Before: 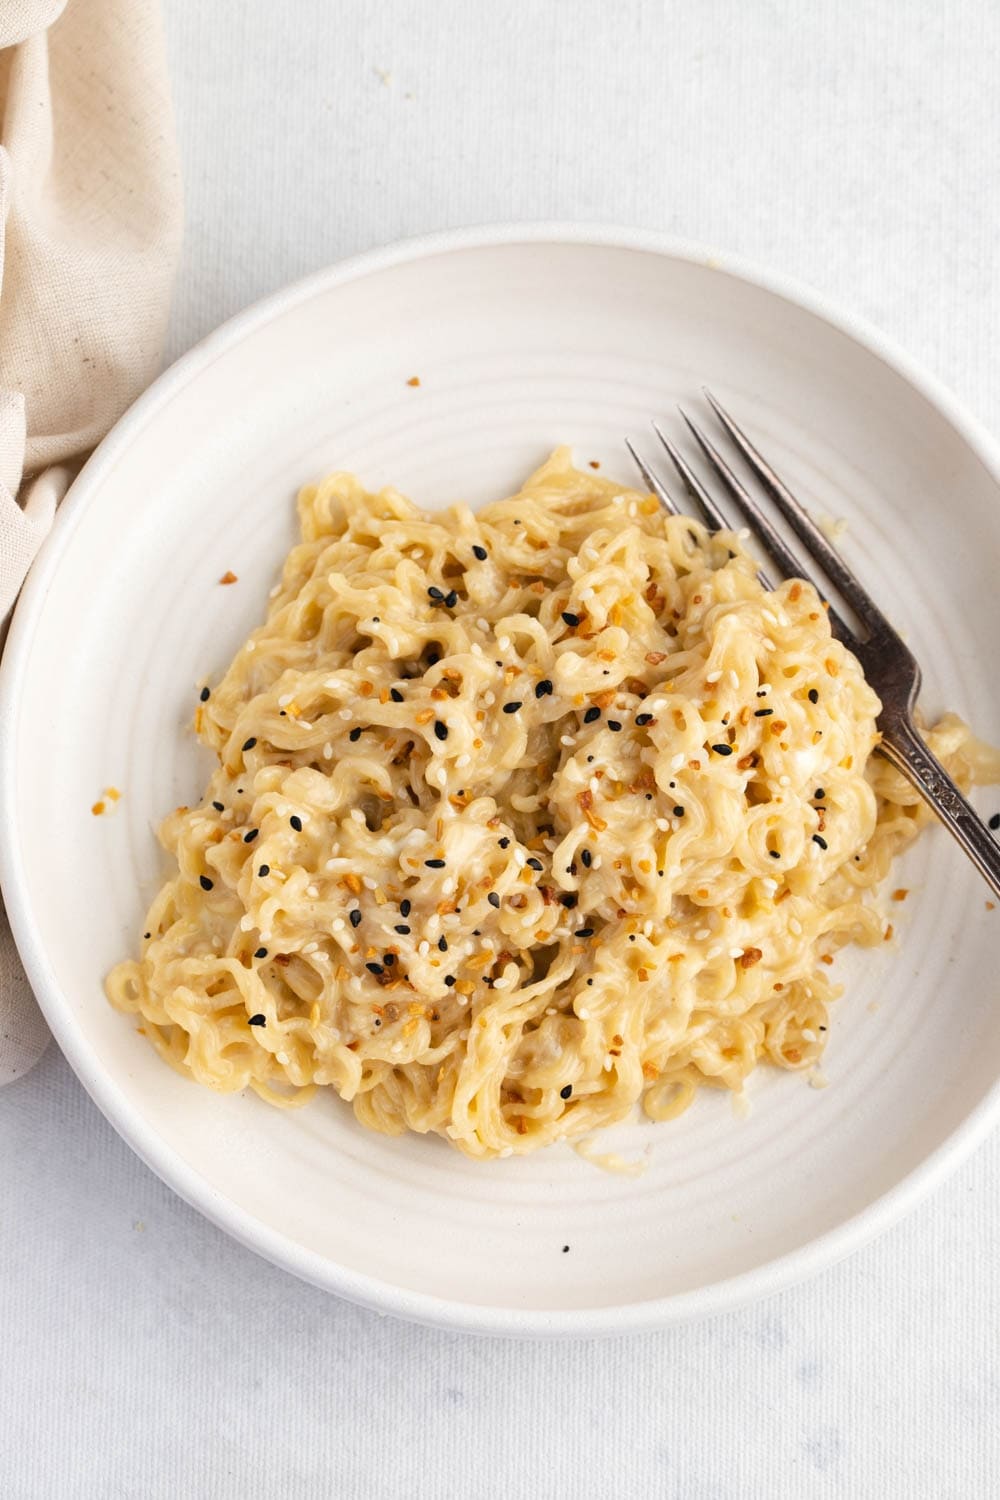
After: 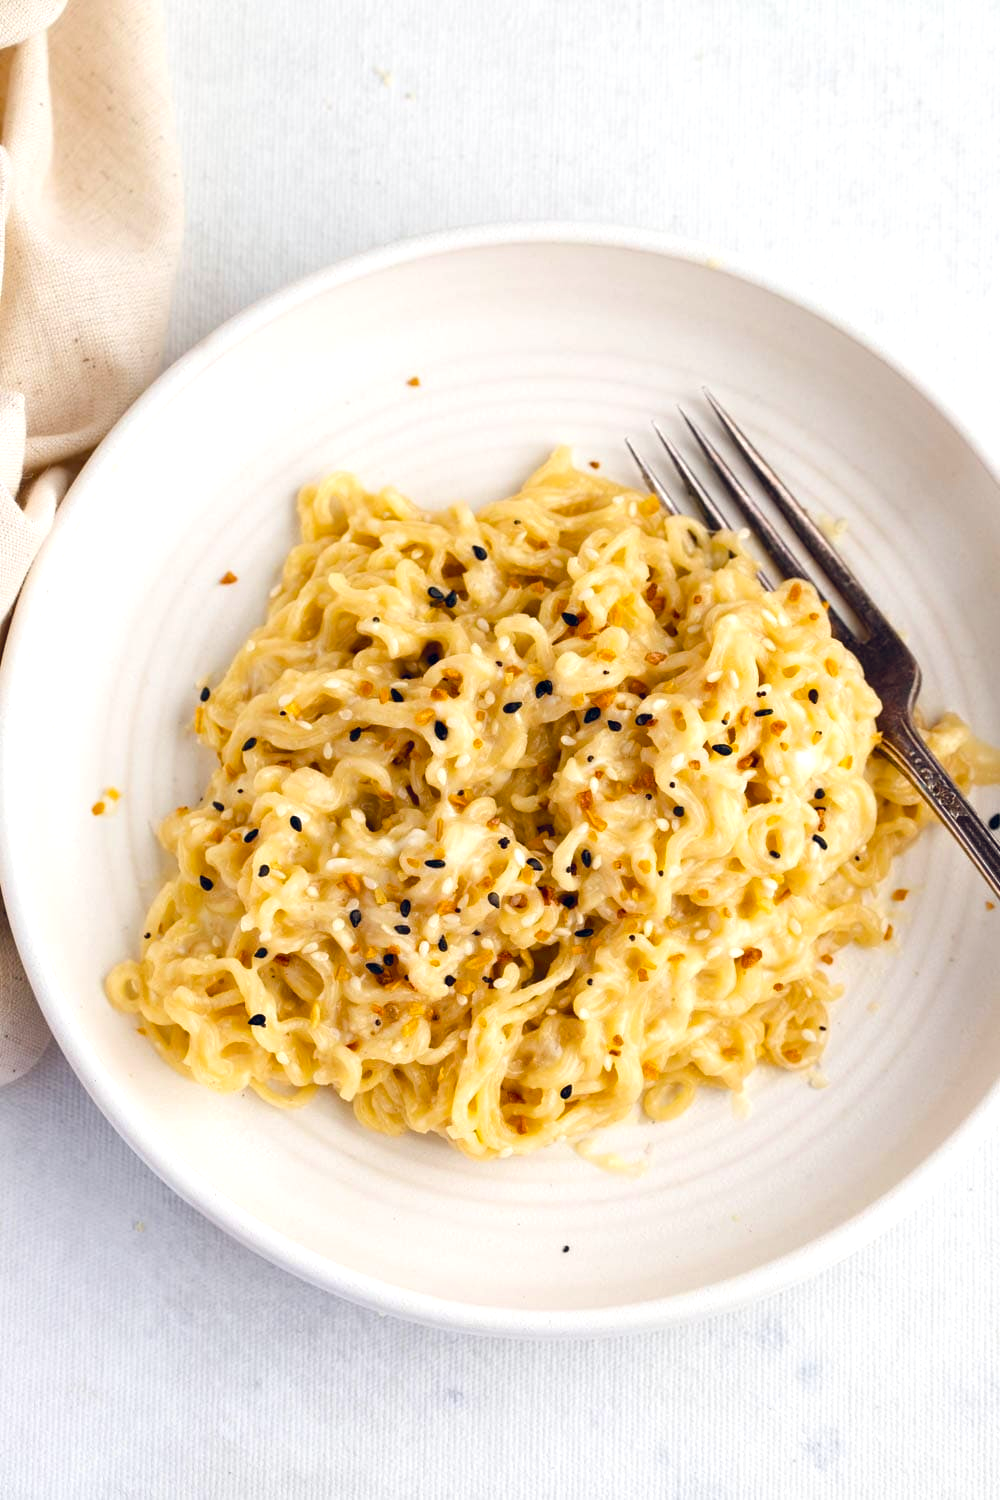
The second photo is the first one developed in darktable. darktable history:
color balance rgb: global offset › chroma 0.122%, global offset › hue 253.58°, perceptual saturation grading › global saturation 20.123%, perceptual saturation grading › highlights -19.996%, perceptual saturation grading › shadows 29.815%, global vibrance 35.288%, contrast 9.891%
